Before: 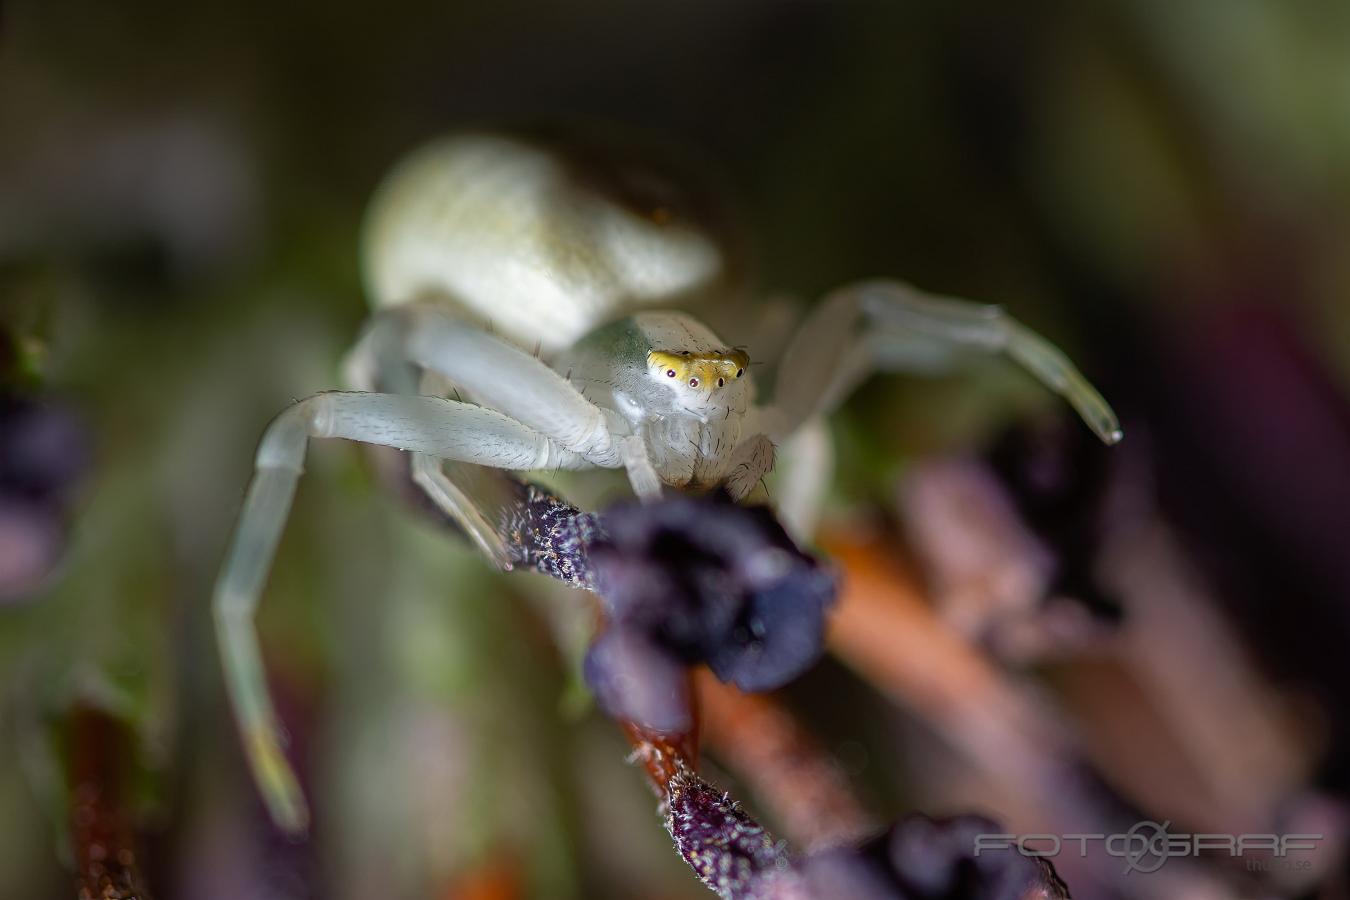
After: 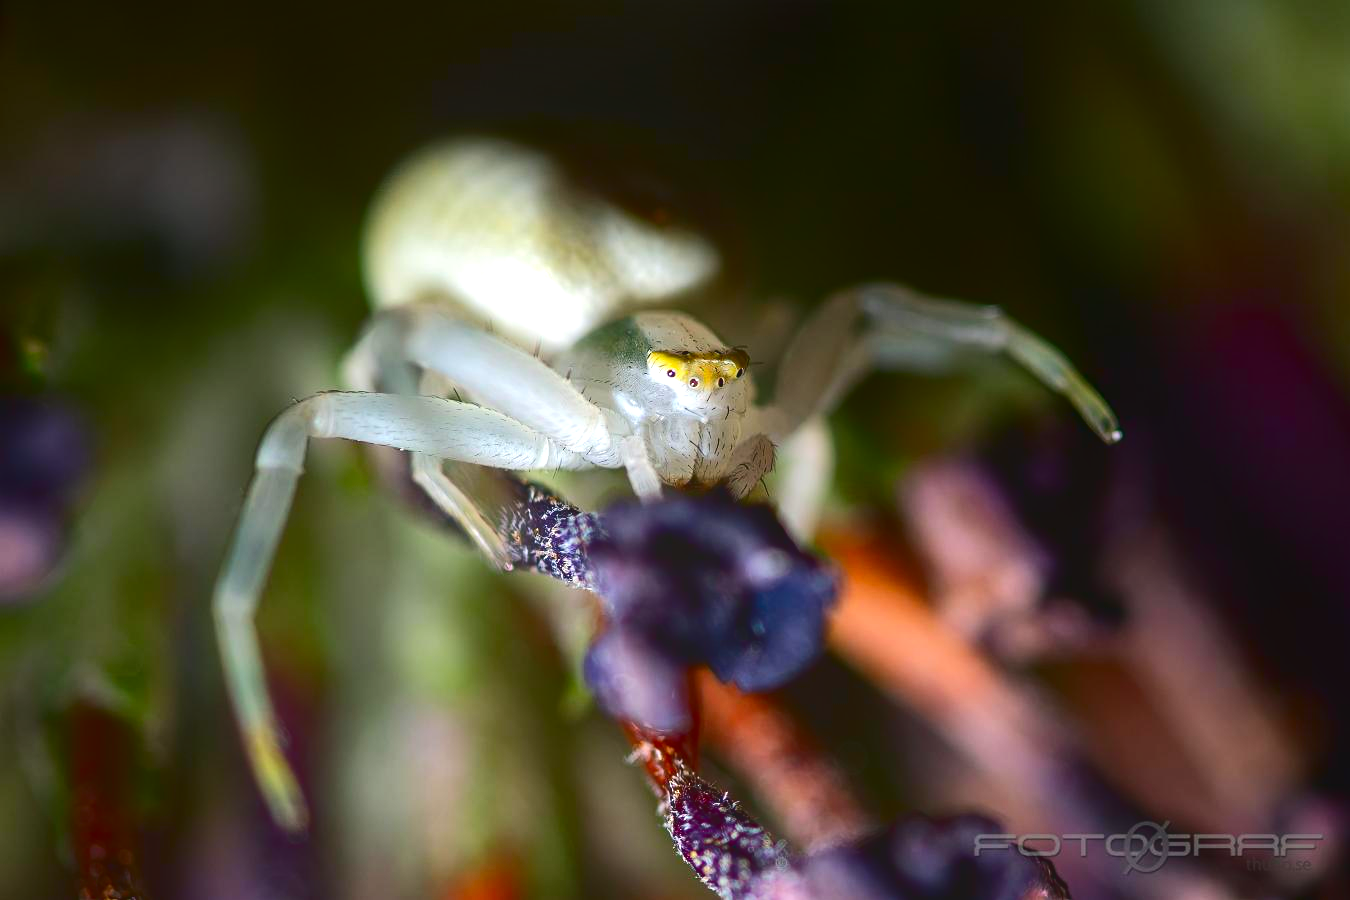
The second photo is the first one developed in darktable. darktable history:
exposure: exposure 1.143 EV, compensate highlight preservation false
color balance rgb: shadows lift › luminance -5.338%, shadows lift › chroma 1.195%, shadows lift › hue 218.31°, perceptual saturation grading › global saturation 0.547%, global vibrance 7.881%
contrast brightness saturation: contrast 0.192, brightness -0.24, saturation 0.12
local contrast: detail 70%
